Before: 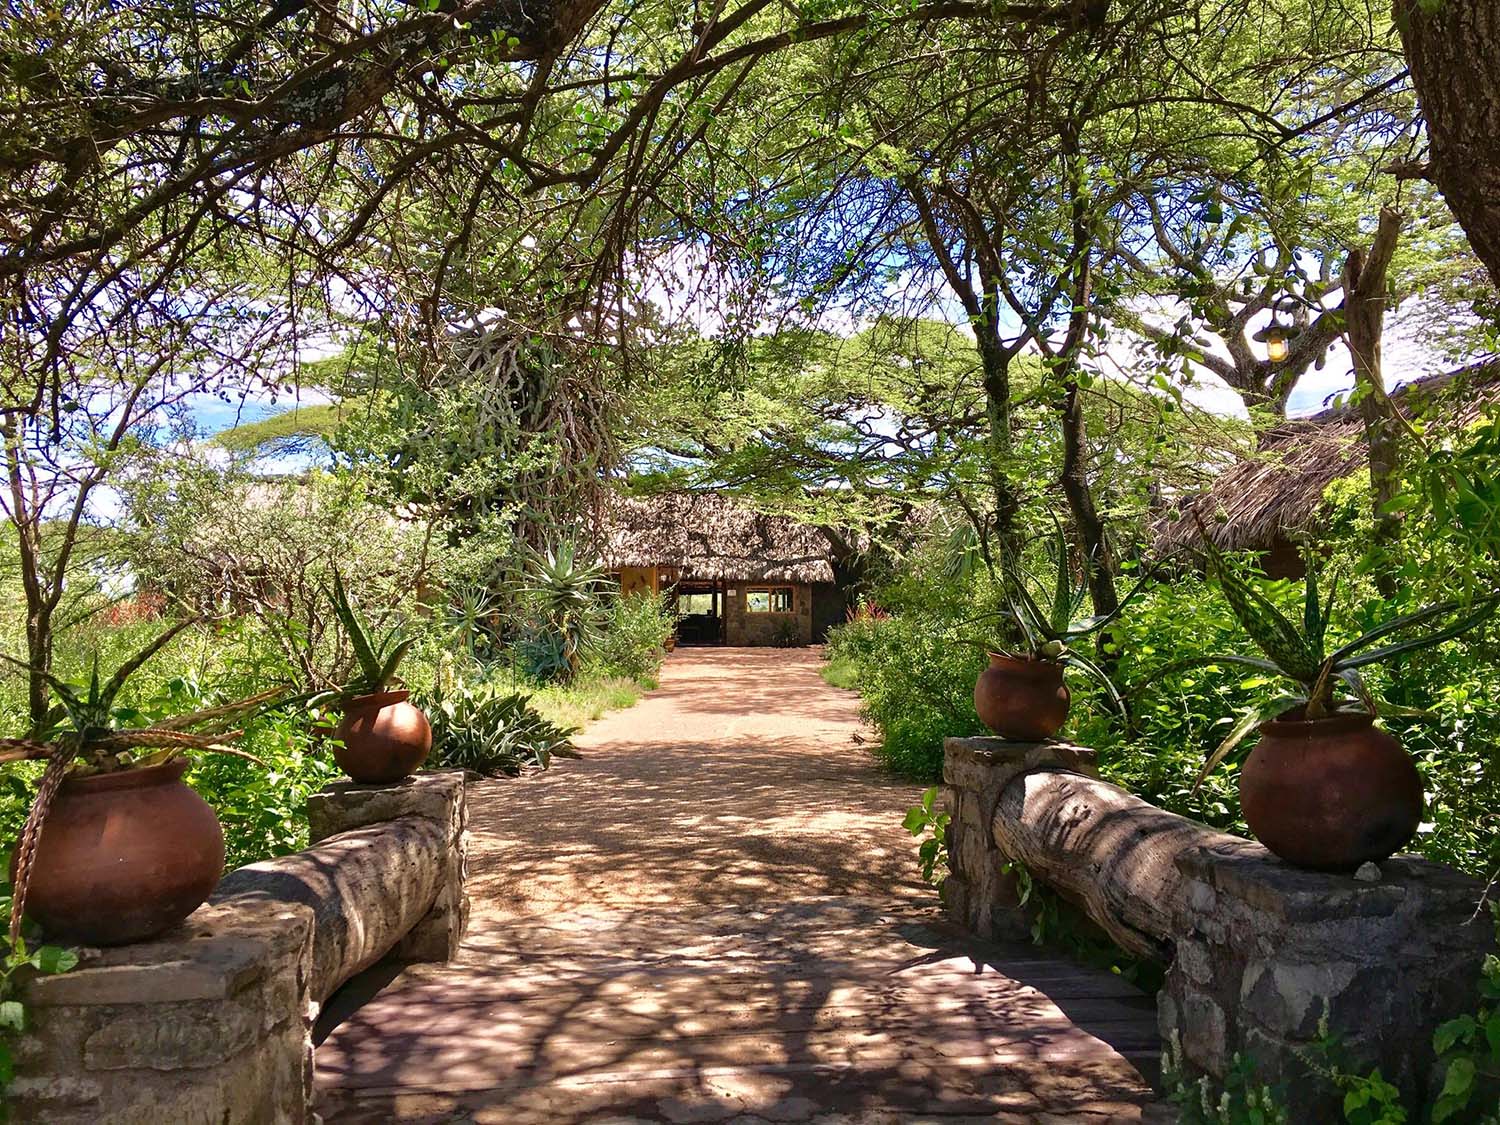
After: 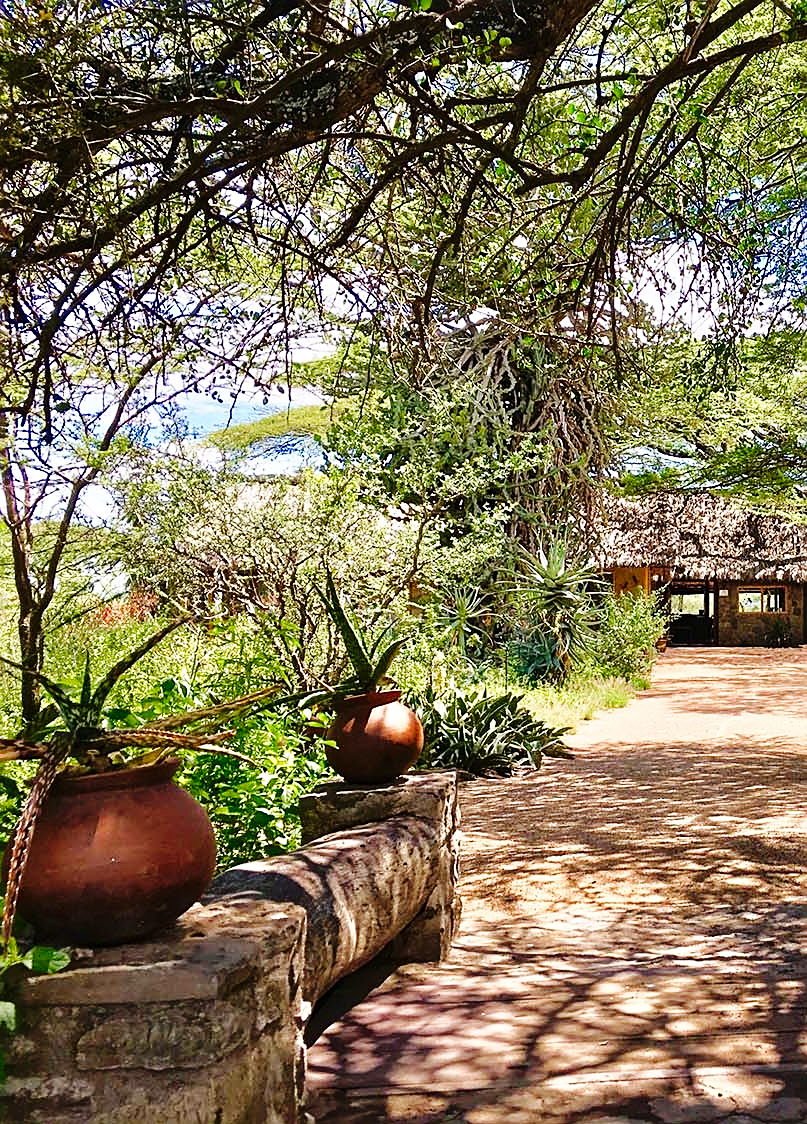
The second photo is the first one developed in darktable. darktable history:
crop: left 0.587%, right 45.588%, bottom 0.086%
sharpen: on, module defaults
base curve: curves: ch0 [(0, 0) (0.036, 0.025) (0.121, 0.166) (0.206, 0.329) (0.605, 0.79) (1, 1)], preserve colors none
